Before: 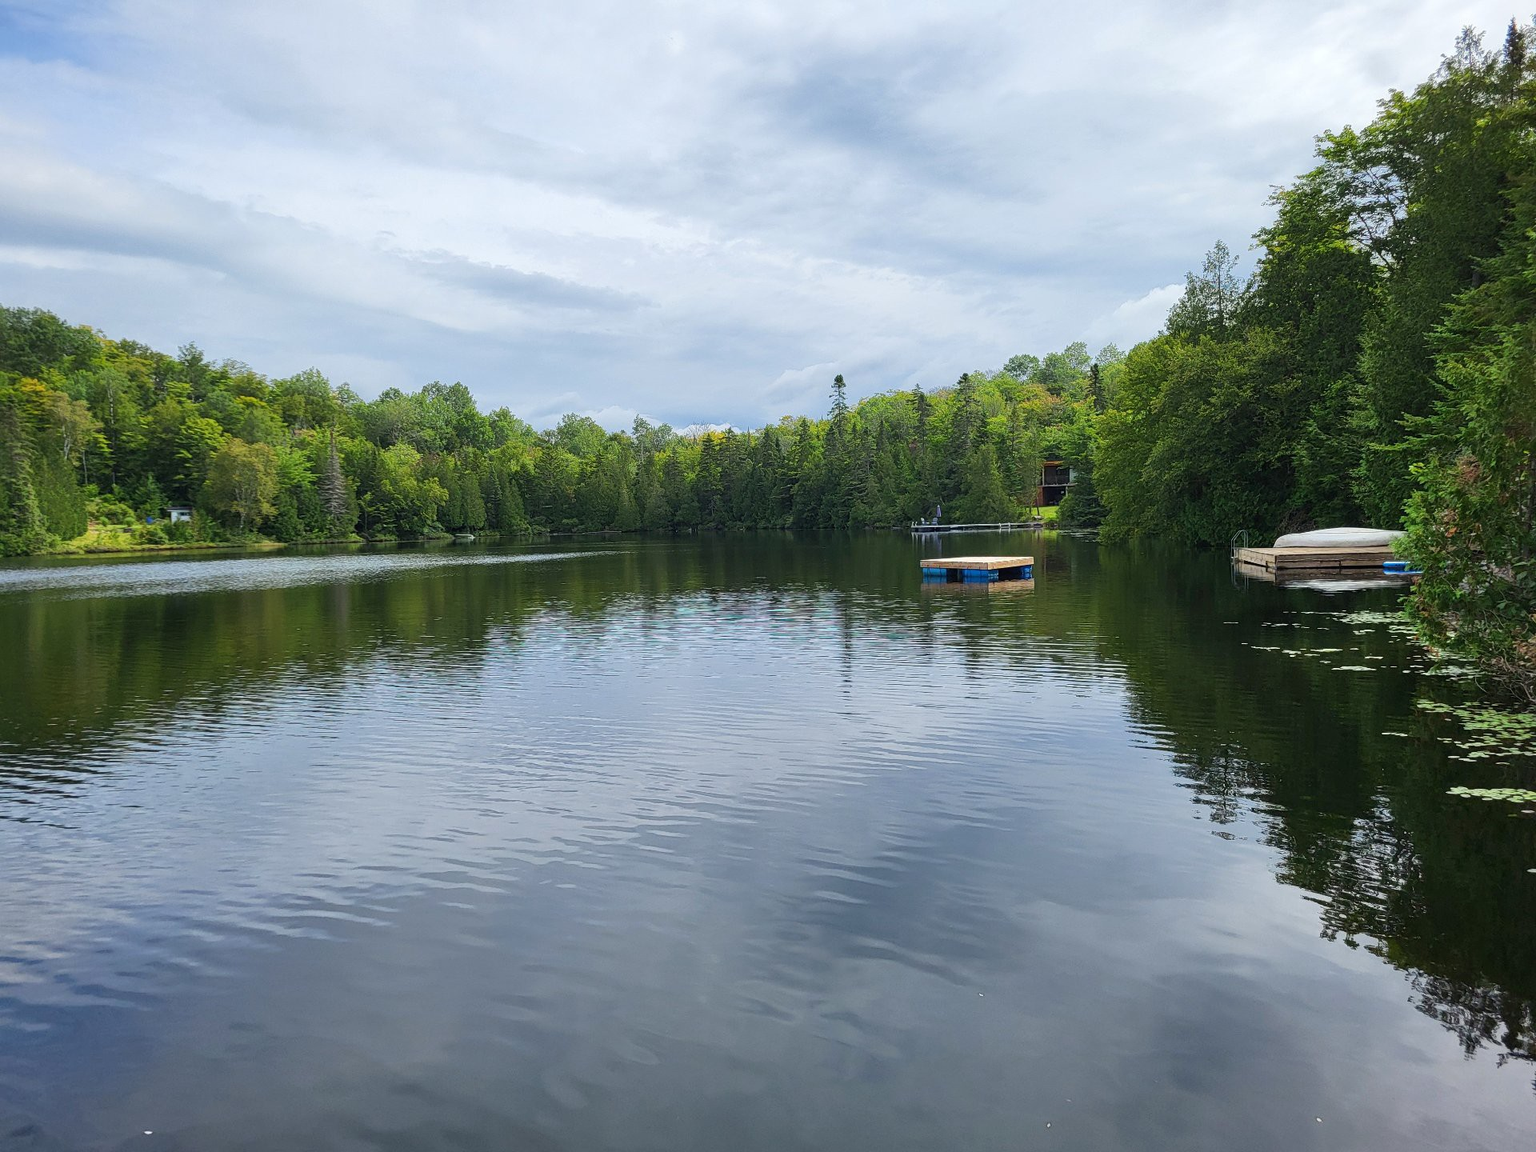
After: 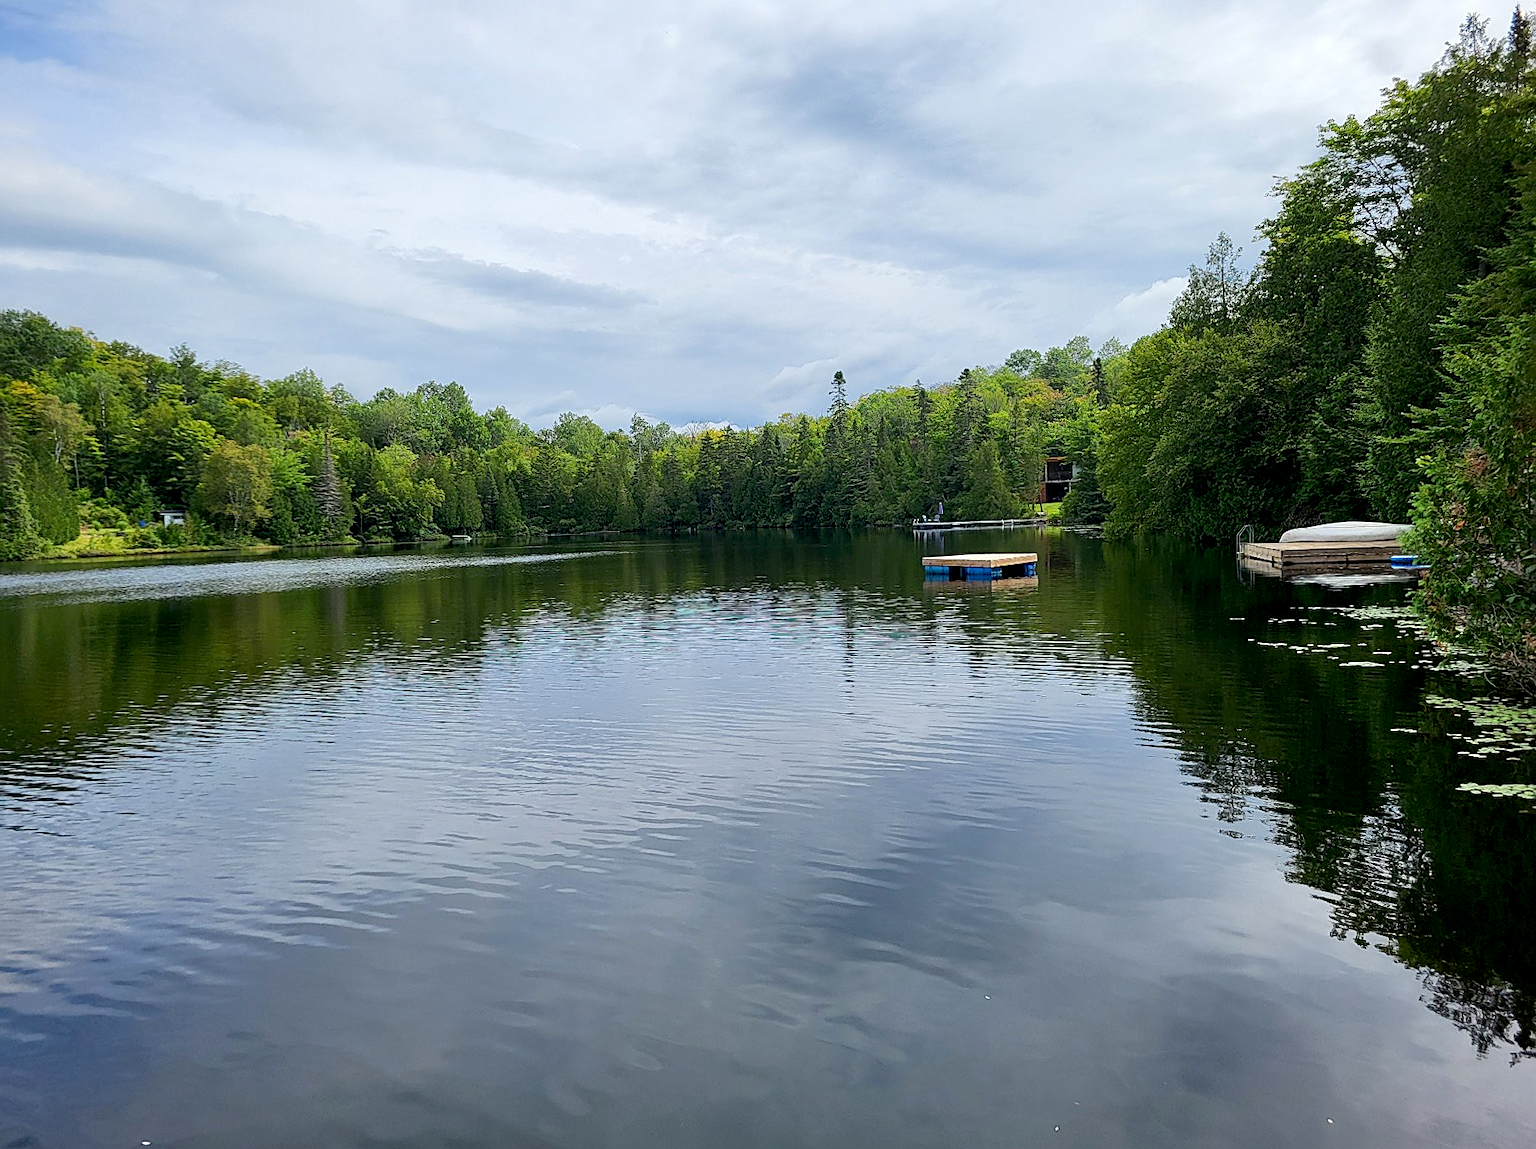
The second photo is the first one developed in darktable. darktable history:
sharpen: on, module defaults
white balance: emerald 1
exposure: black level correction 0.01, exposure 0.014 EV, compensate highlight preservation false
rotate and perspective: rotation -0.45°, automatic cropping original format, crop left 0.008, crop right 0.992, crop top 0.012, crop bottom 0.988
